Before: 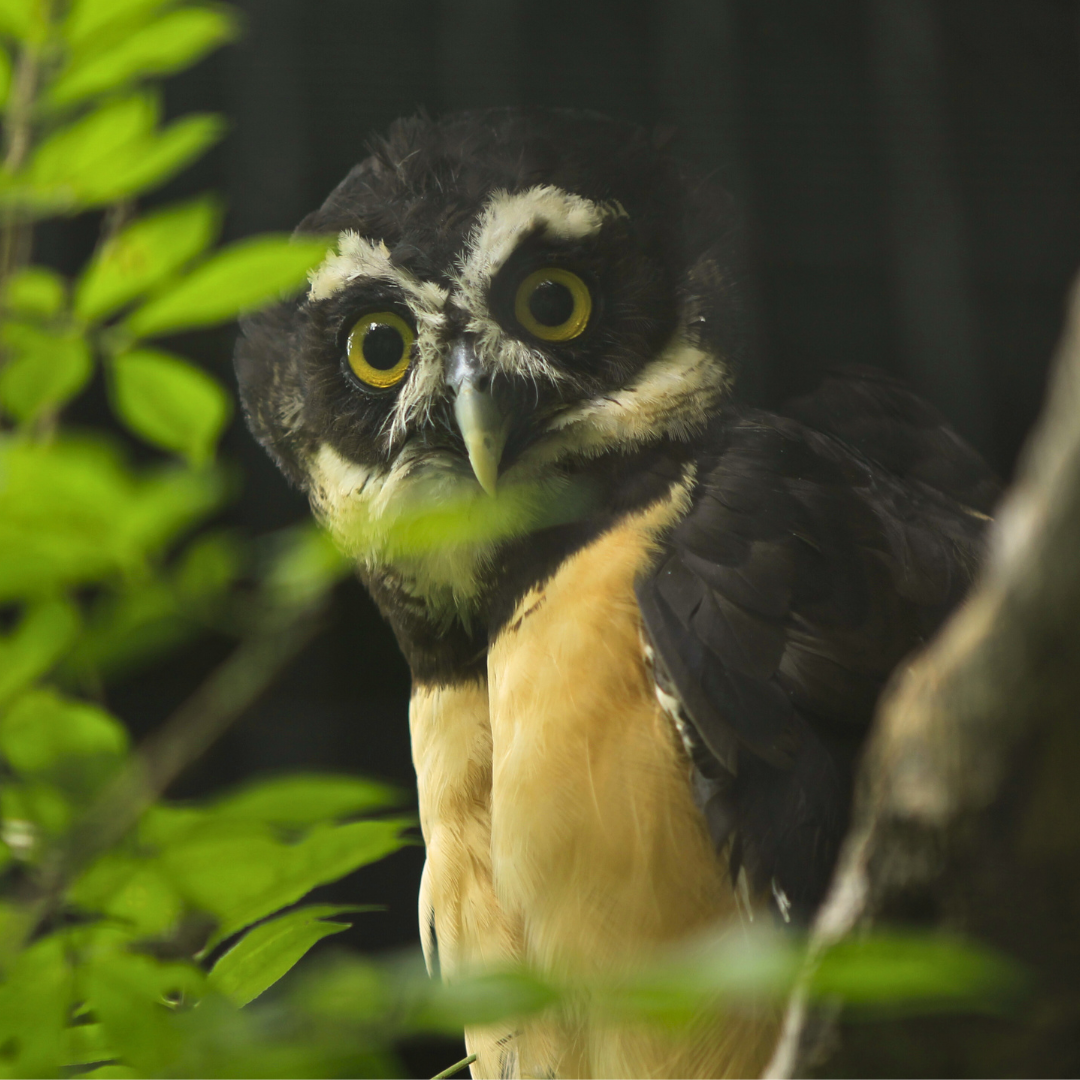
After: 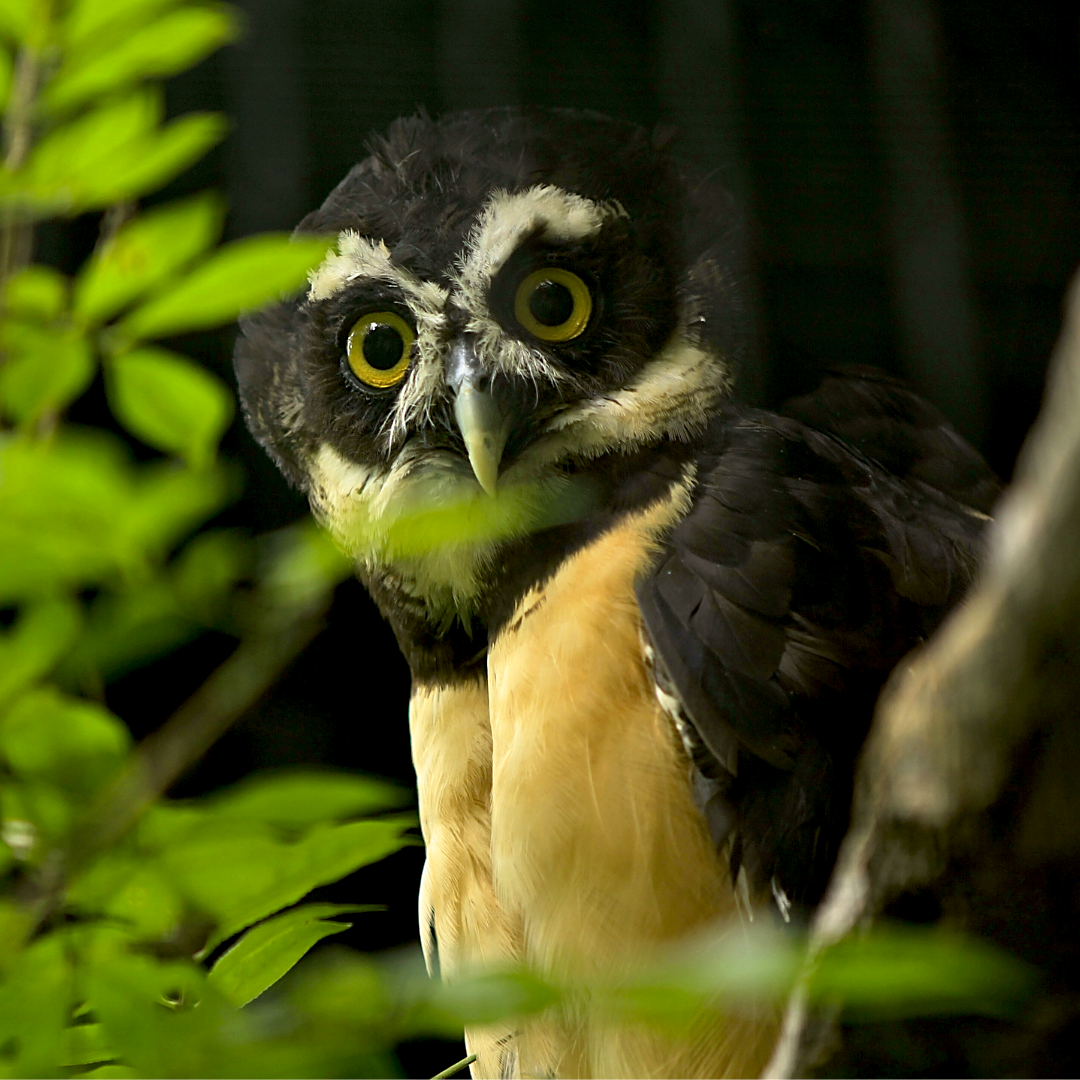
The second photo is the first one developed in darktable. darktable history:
base curve: curves: ch0 [(0.017, 0) (0.425, 0.441) (0.844, 0.933) (1, 1)], preserve colors none
sharpen: on, module defaults
